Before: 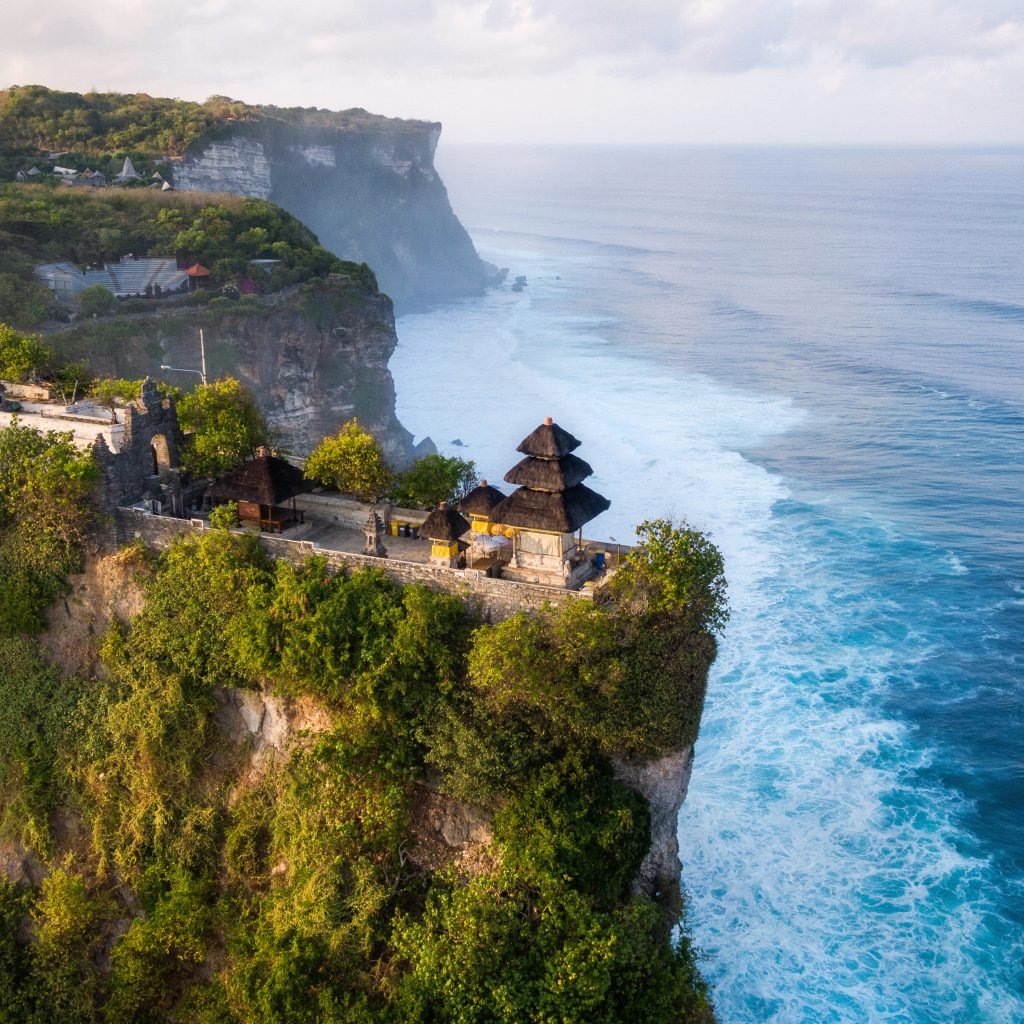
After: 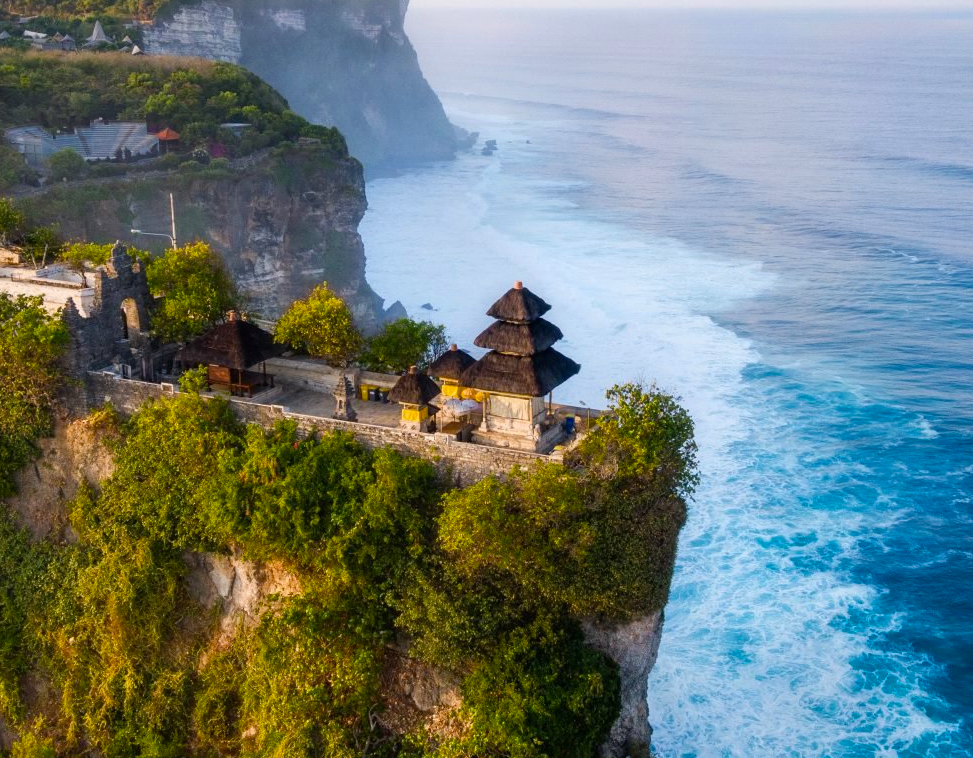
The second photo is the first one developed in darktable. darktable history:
color balance rgb: linear chroma grading › shadows -8%, linear chroma grading › global chroma 10%, perceptual saturation grading › global saturation 2%, perceptual saturation grading › highlights -2%, perceptual saturation grading › mid-tones 4%, perceptual saturation grading › shadows 8%, perceptual brilliance grading › global brilliance 2%, perceptual brilliance grading › highlights -4%, global vibrance 16%, saturation formula JzAzBz (2021)
crop and rotate: left 2.991%, top 13.302%, right 1.981%, bottom 12.636%
